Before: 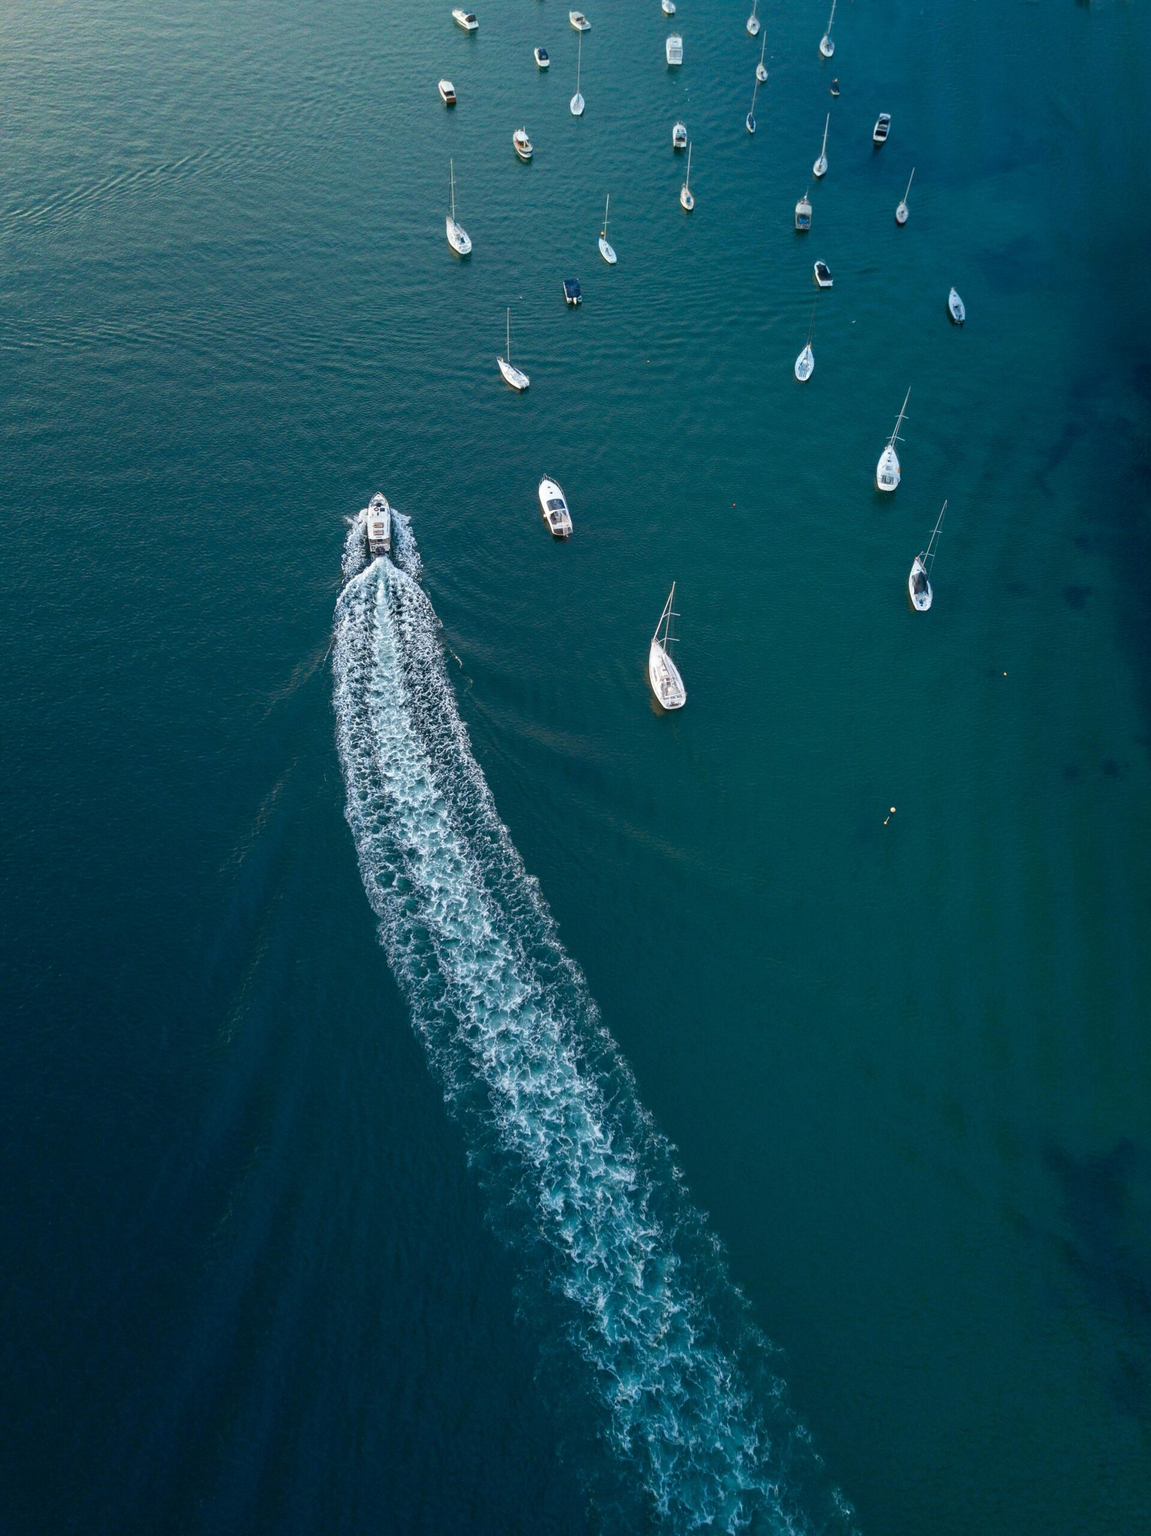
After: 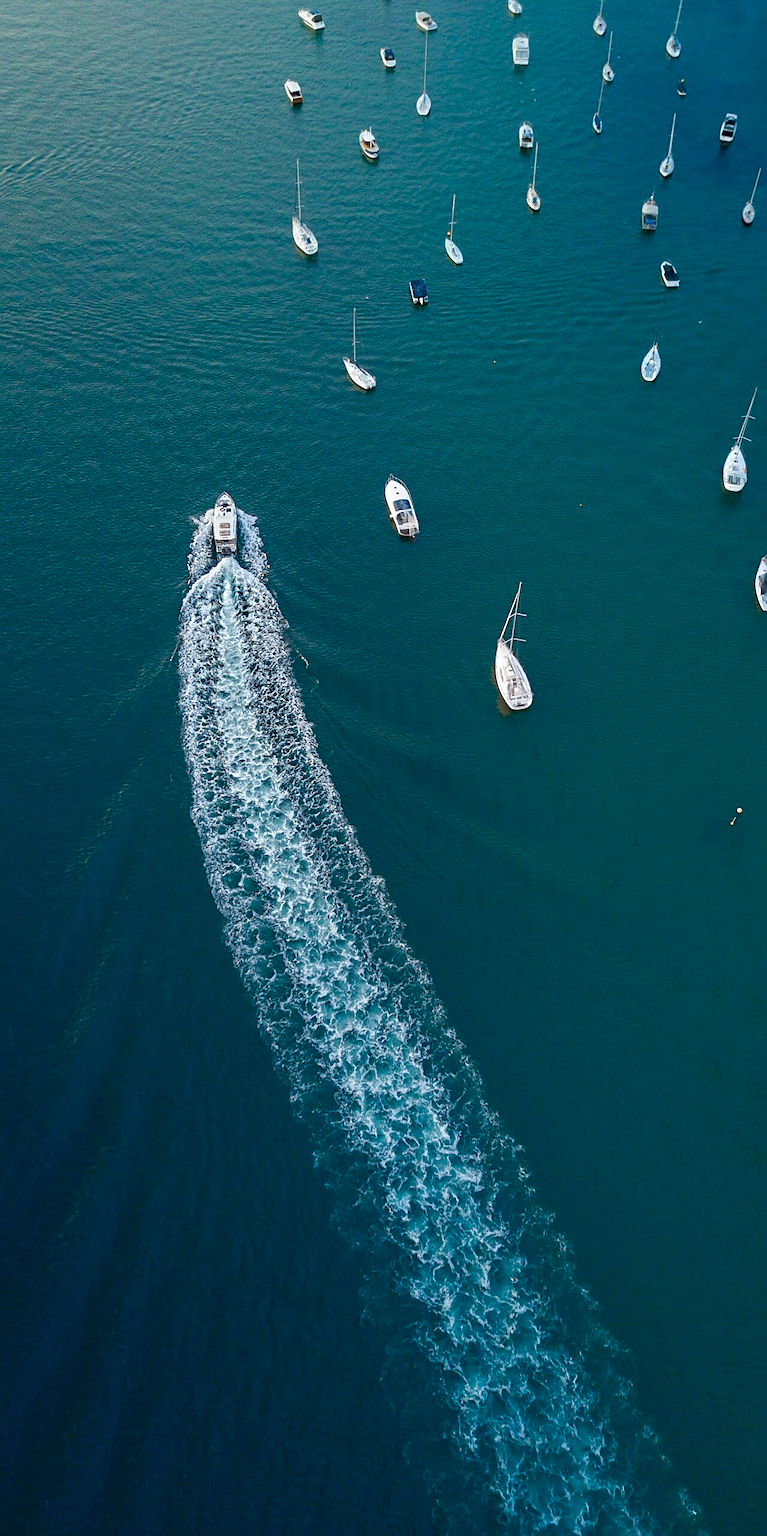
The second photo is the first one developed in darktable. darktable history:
sharpen: on, module defaults
color balance rgb: perceptual saturation grading › global saturation 20%, perceptual saturation grading › highlights -25%, perceptual saturation grading › shadows 25%
crop and rotate: left 13.409%, right 19.924%
